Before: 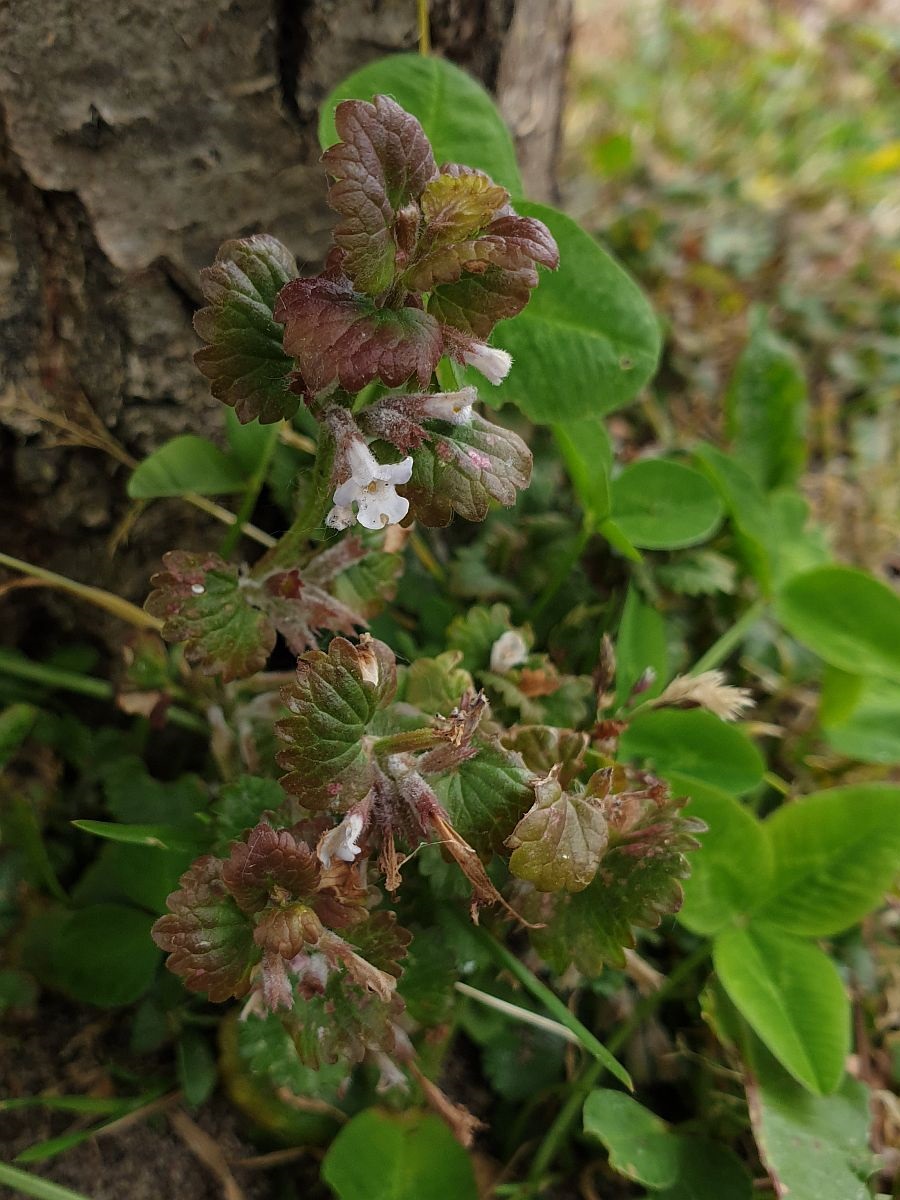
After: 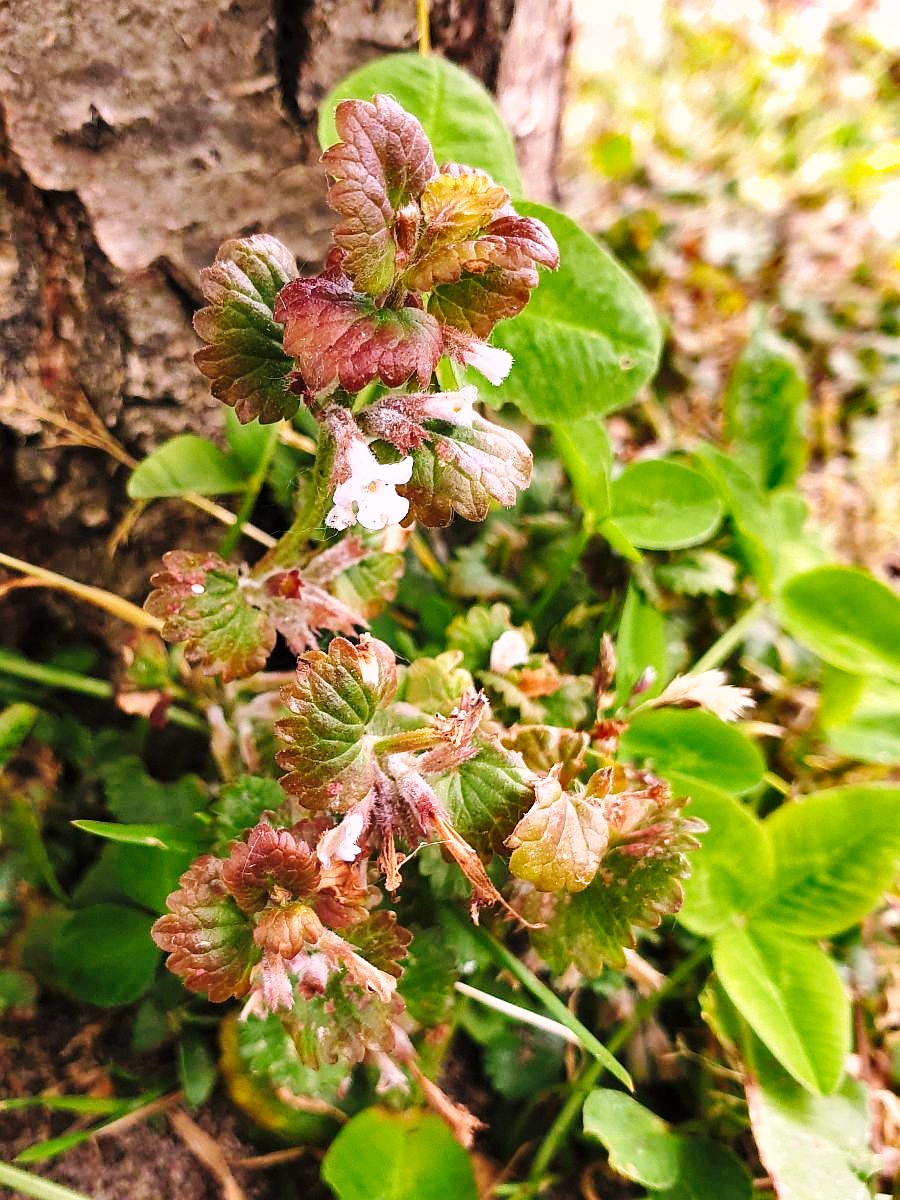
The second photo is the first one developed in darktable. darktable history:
shadows and highlights: shadows 40, highlights -54, highlights color adjustment 46%, low approximation 0.01, soften with gaussian
white balance: red 1.188, blue 1.11
exposure: exposure 1.25 EV, compensate exposure bias true, compensate highlight preservation false
base curve: curves: ch0 [(0, 0) (0.036, 0.025) (0.121, 0.166) (0.206, 0.329) (0.605, 0.79) (1, 1)], preserve colors none
color balance: output saturation 98.5%
